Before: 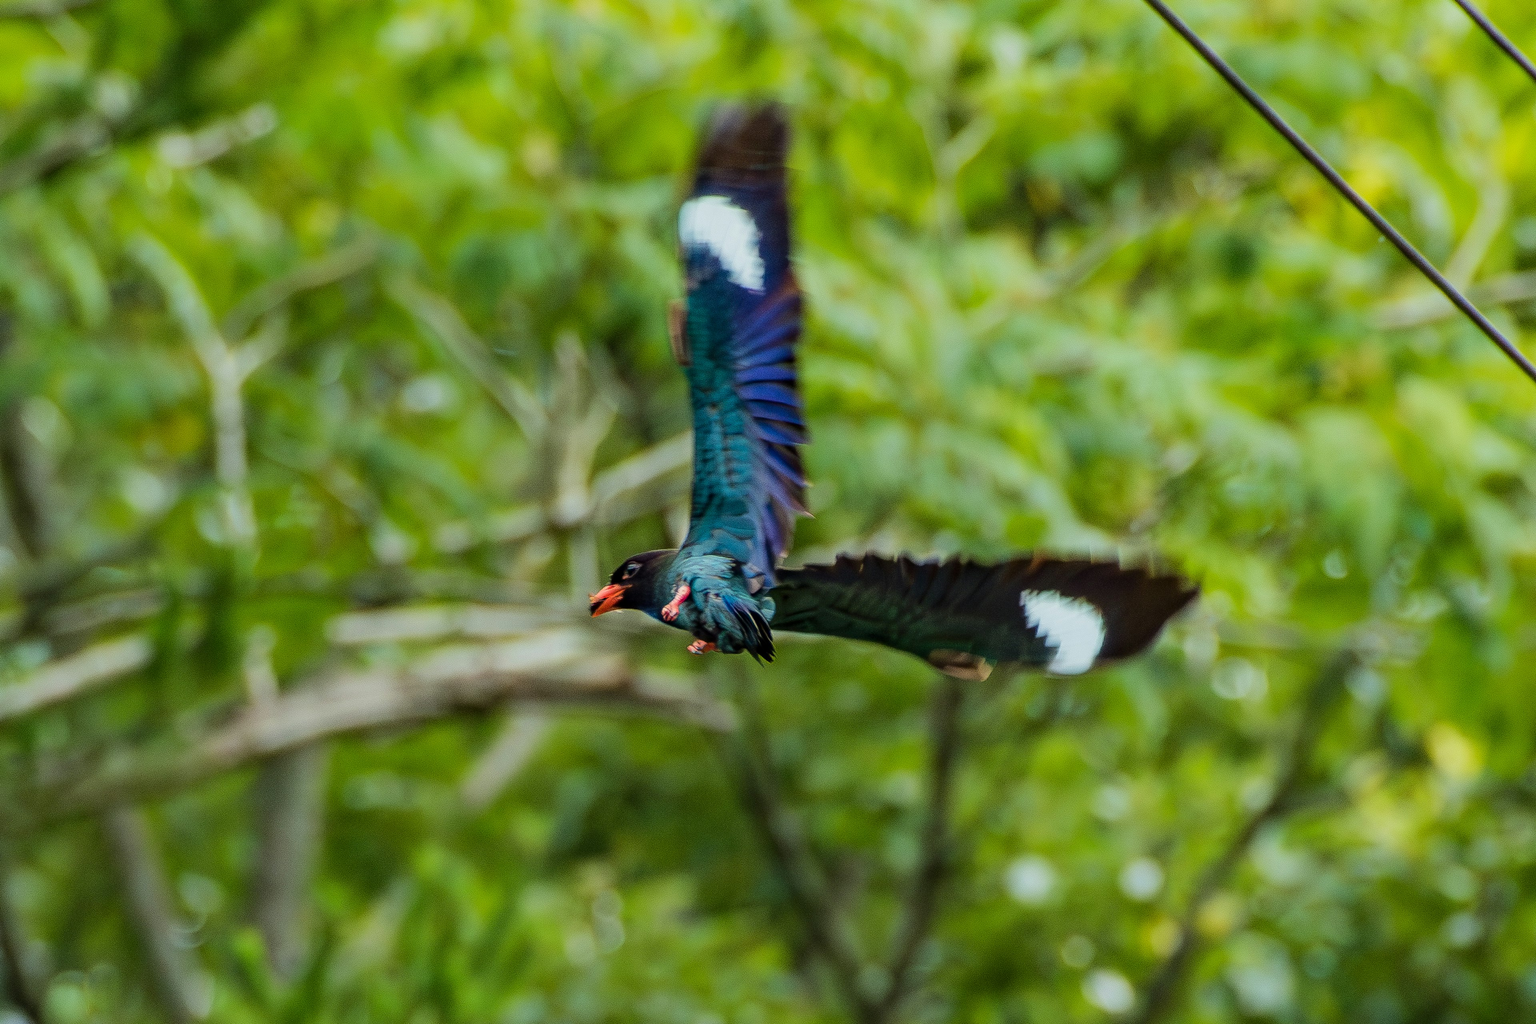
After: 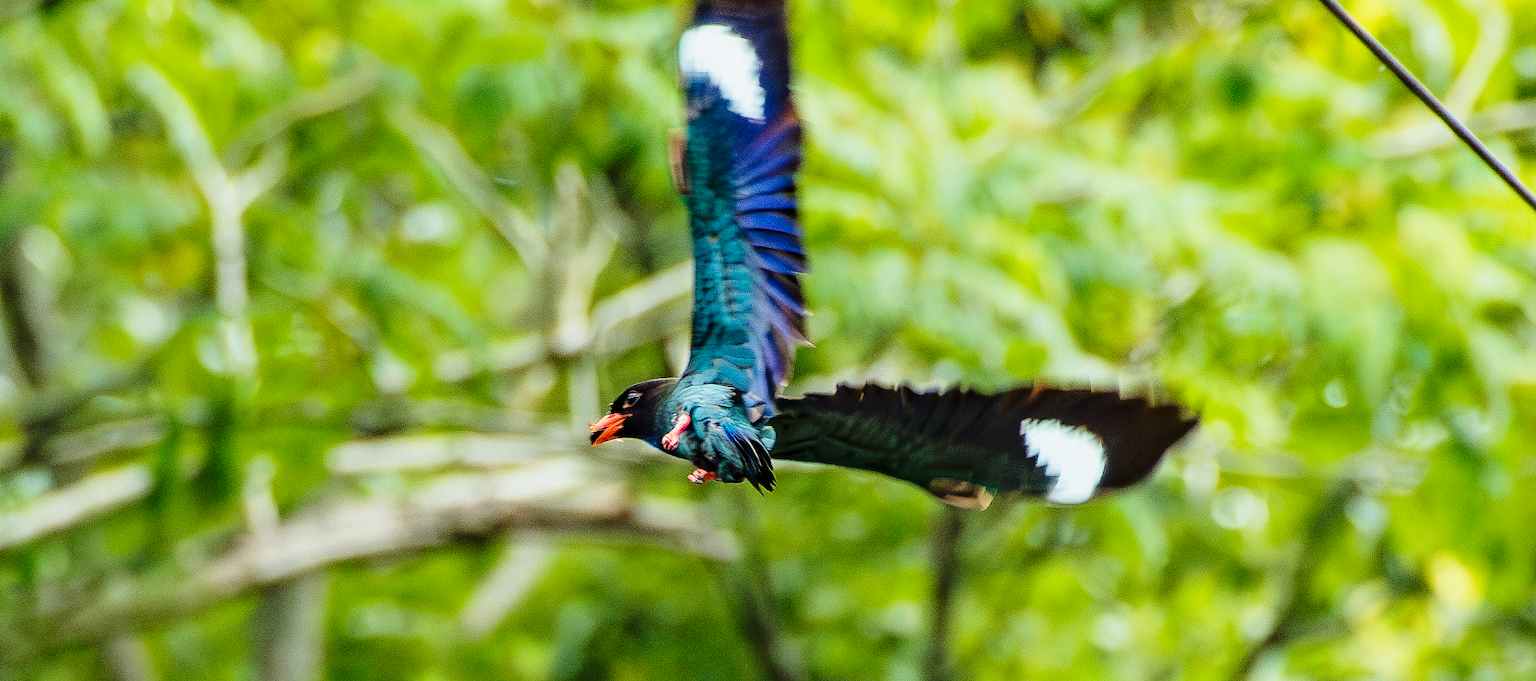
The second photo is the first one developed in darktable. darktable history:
crop: top 16.727%, bottom 16.727%
base curve: curves: ch0 [(0, 0) (0.028, 0.03) (0.121, 0.232) (0.46, 0.748) (0.859, 0.968) (1, 1)], preserve colors none
sharpen: on, module defaults
